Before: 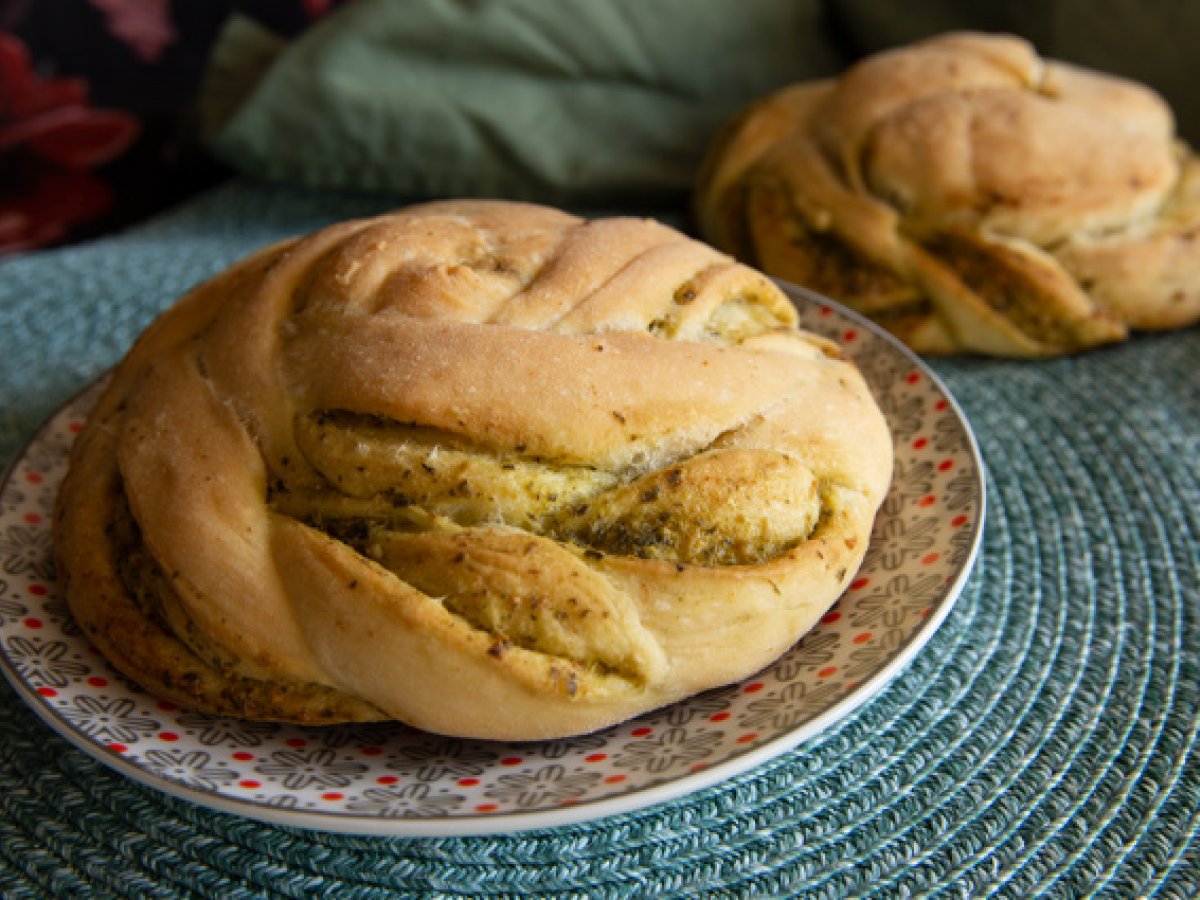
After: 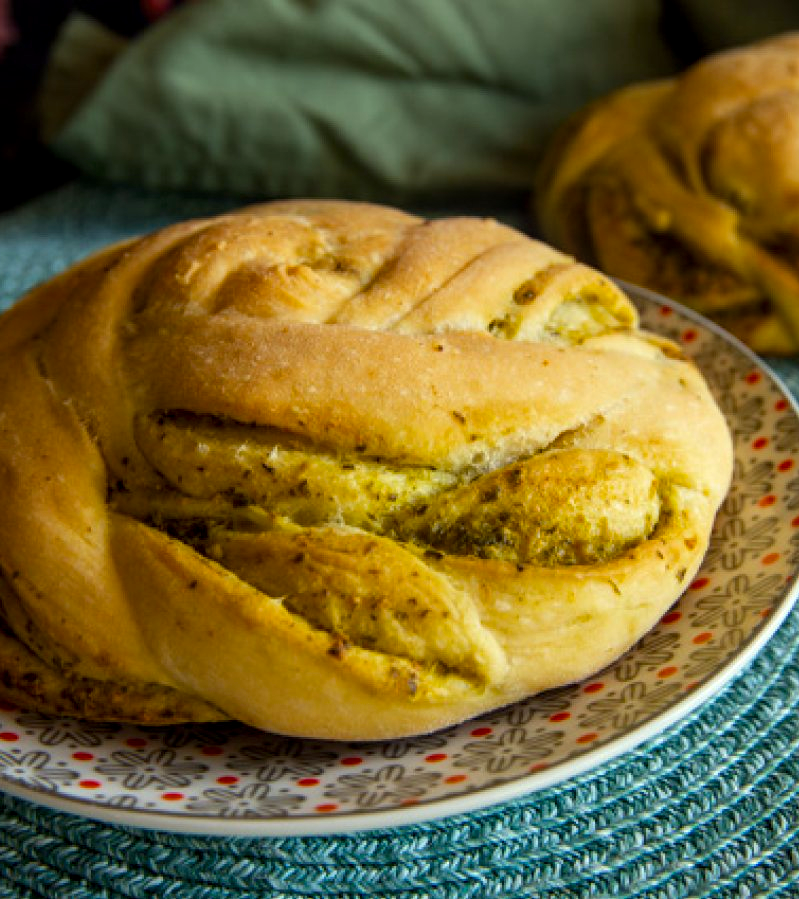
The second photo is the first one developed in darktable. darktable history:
crop and rotate: left 13.342%, right 19.991%
local contrast: on, module defaults
color balance rgb: perceptual saturation grading › global saturation 25%, global vibrance 20%
color correction: highlights a* -4.73, highlights b* 5.06, saturation 0.97
